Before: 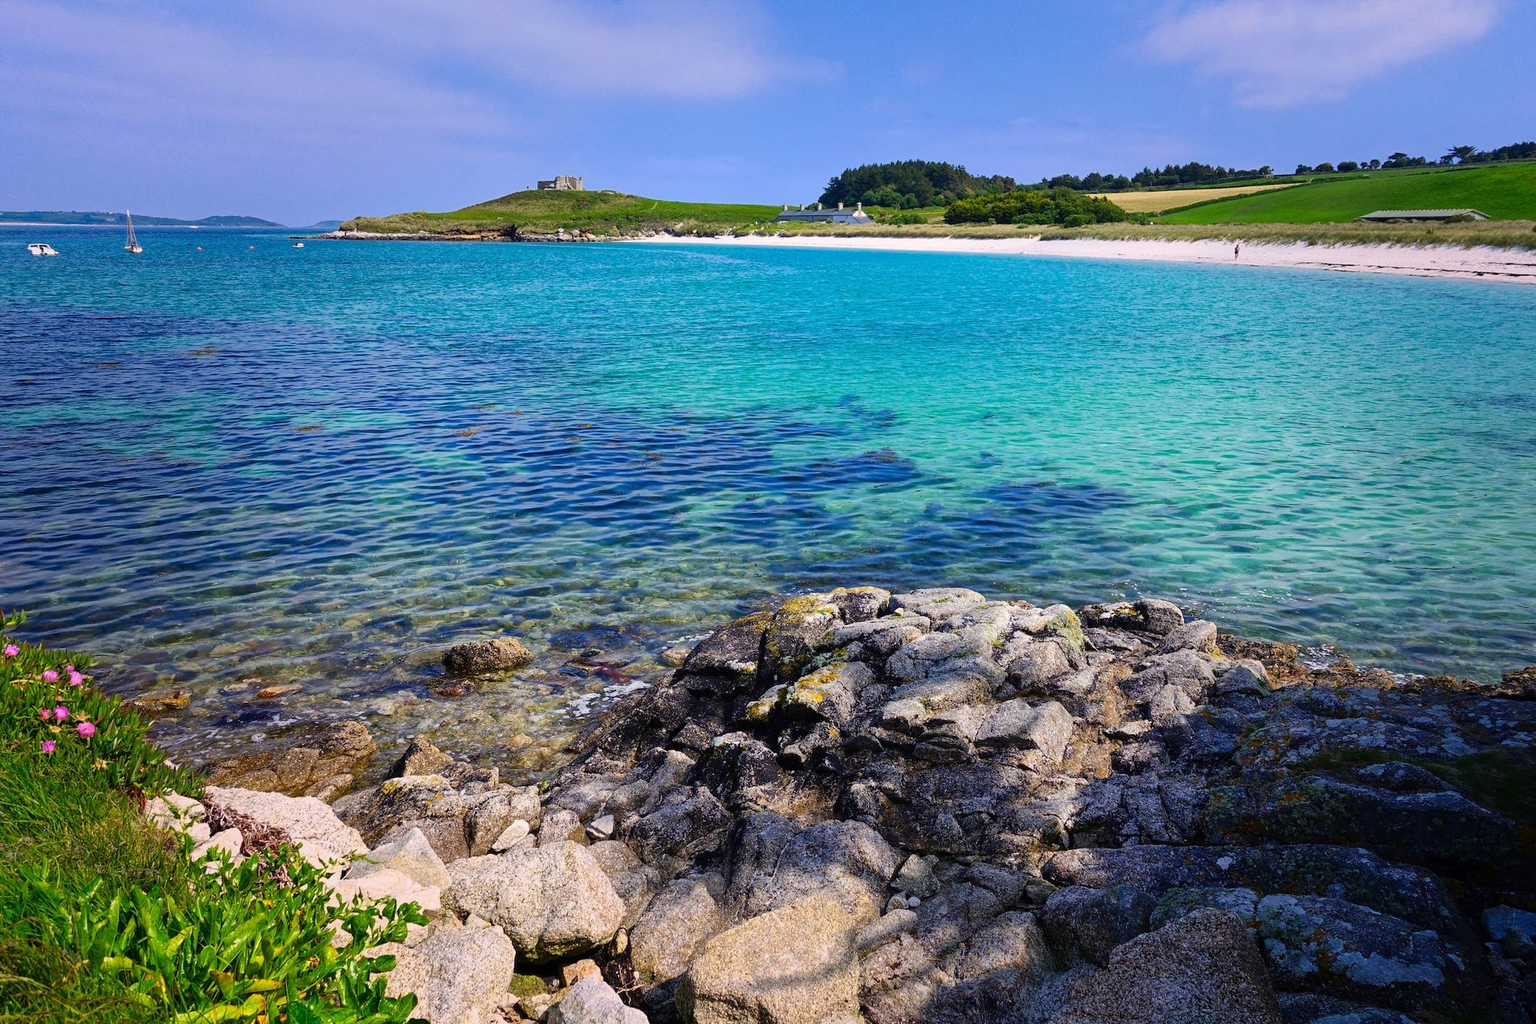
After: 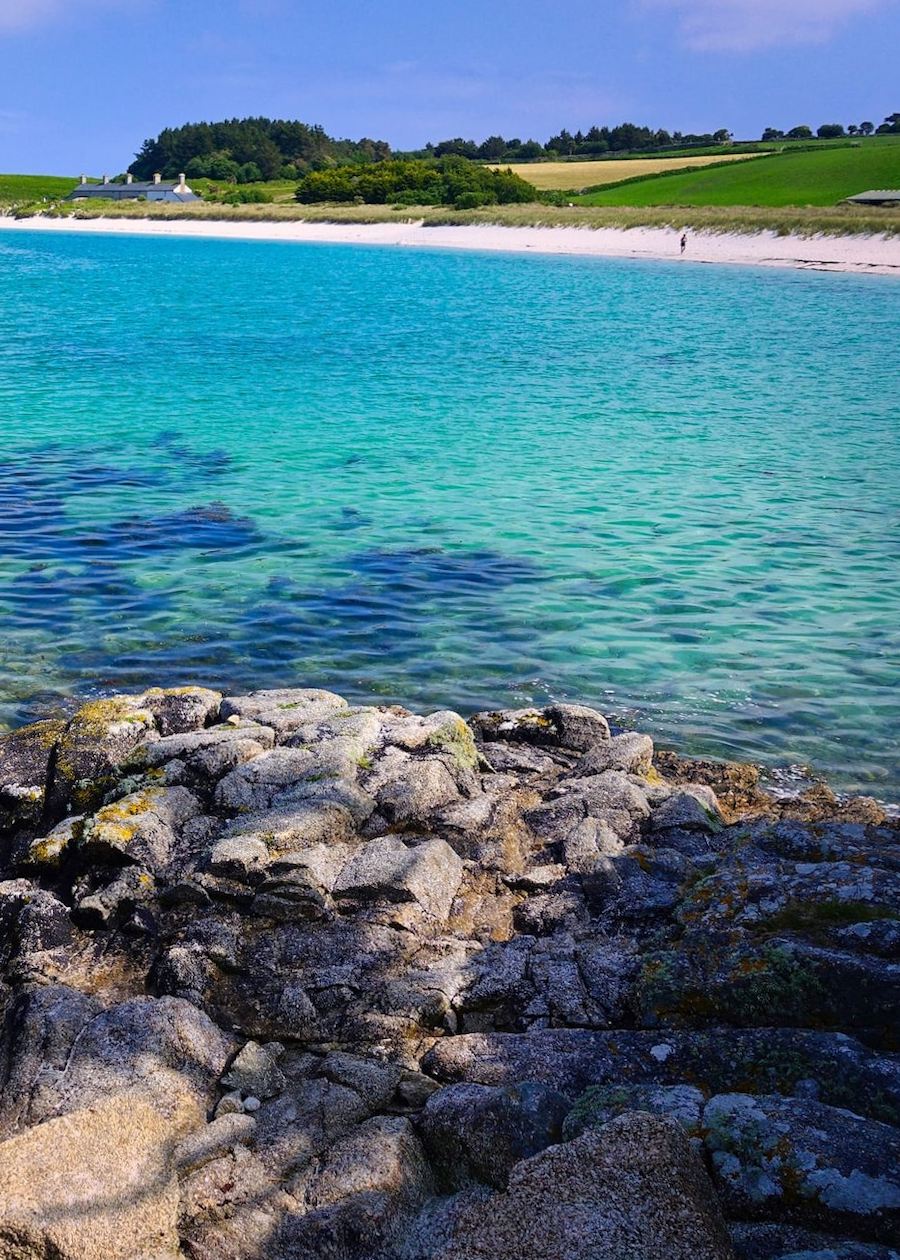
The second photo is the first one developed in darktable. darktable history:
rotate and perspective: rotation 0.174°, lens shift (vertical) 0.013, lens shift (horizontal) 0.019, shear 0.001, automatic cropping original format, crop left 0.007, crop right 0.991, crop top 0.016, crop bottom 0.997
crop: left 47.628%, top 6.643%, right 7.874%
